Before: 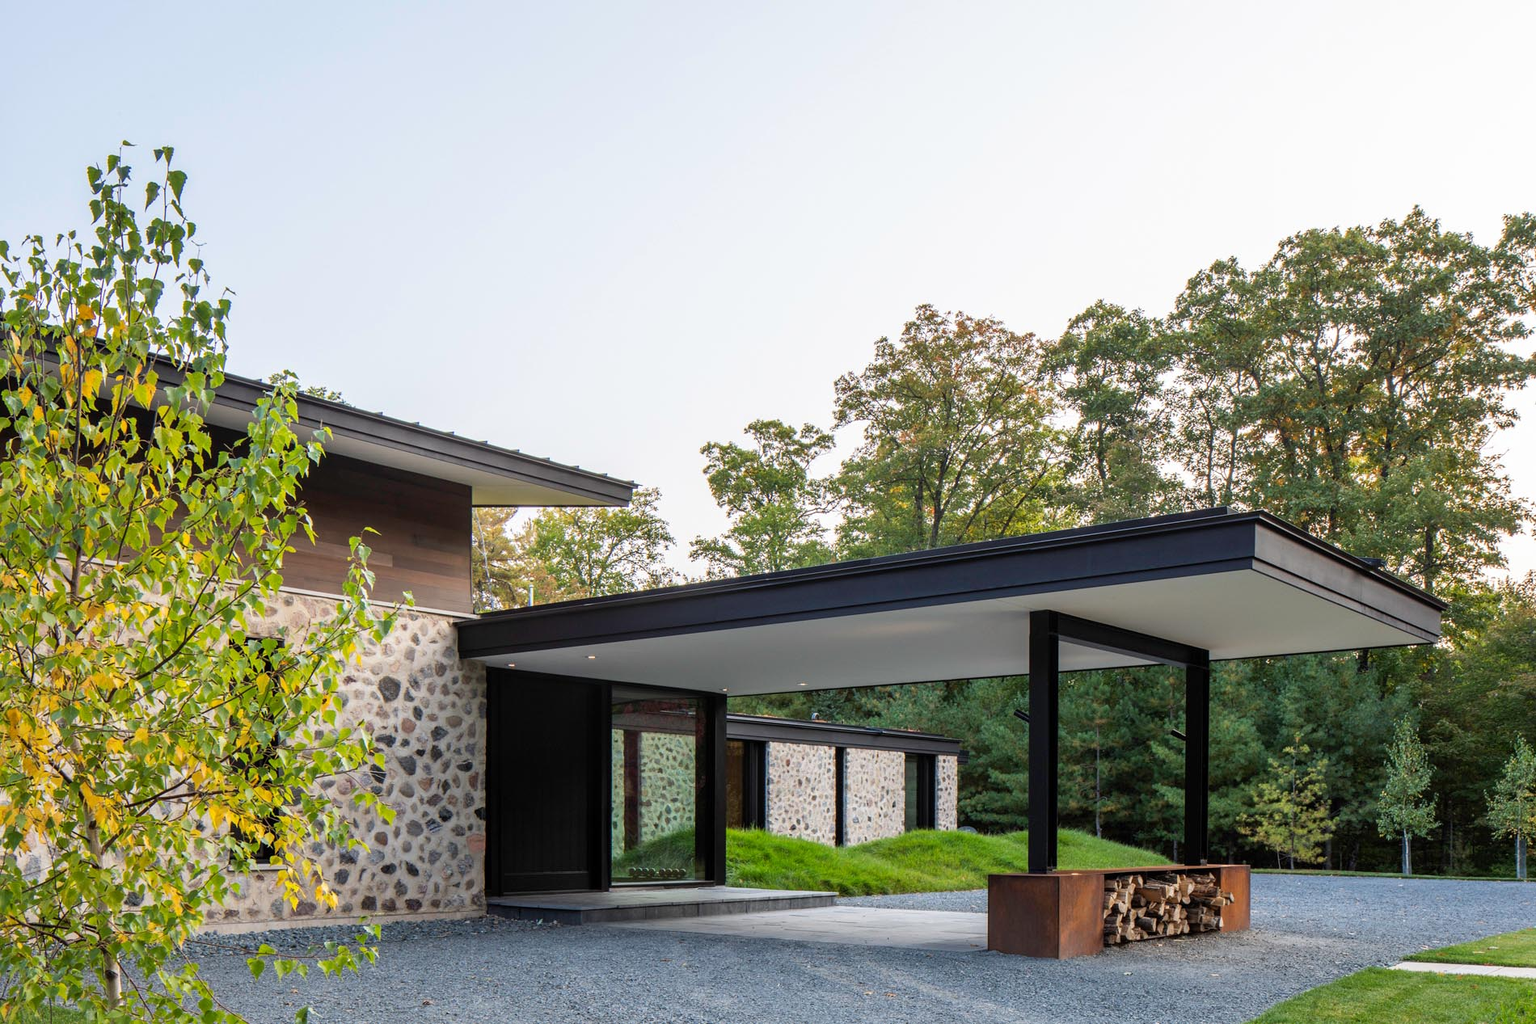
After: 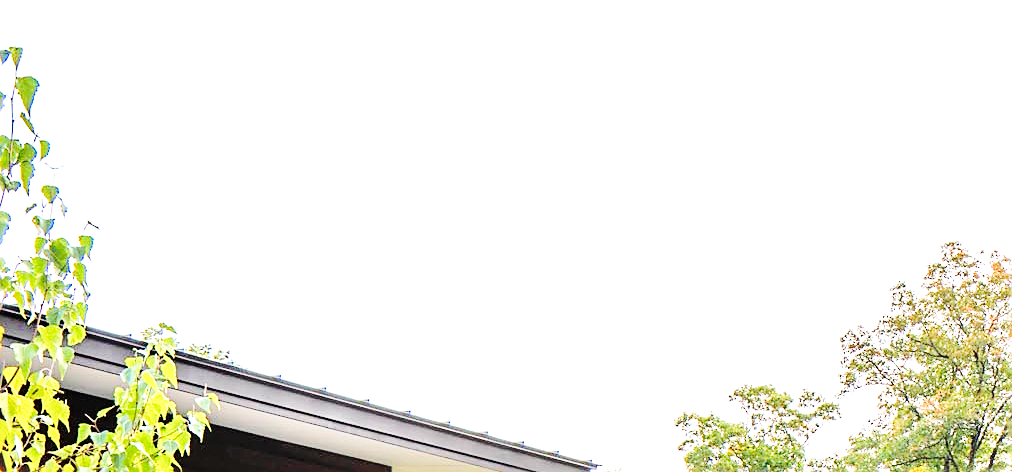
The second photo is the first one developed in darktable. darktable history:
crop: left 10.123%, top 10.708%, right 36.583%, bottom 52.028%
base curve: curves: ch0 [(0, 0) (0.032, 0.037) (0.105, 0.228) (0.435, 0.76) (0.856, 0.983) (1, 1)], preserve colors none
sharpen: on, module defaults
color calibration: illuminant same as pipeline (D50), adaptation XYZ, x 0.346, y 0.358, temperature 5014.27 K
exposure: black level correction 0, exposure 0.703 EV, compensate exposure bias true, compensate highlight preservation false
levels: gray 50.79%, white 99.89%
tone curve: curves: ch0 [(0, 0.013) (0.054, 0.018) (0.205, 0.191) (0.289, 0.292) (0.39, 0.424) (0.493, 0.551) (0.666, 0.743) (0.795, 0.841) (1, 0.998)]; ch1 [(0, 0) (0.385, 0.343) (0.439, 0.415) (0.494, 0.495) (0.501, 0.501) (0.51, 0.509) (0.54, 0.552) (0.586, 0.614) (0.66, 0.706) (0.783, 0.804) (1, 1)]; ch2 [(0, 0) (0.32, 0.281) (0.403, 0.399) (0.441, 0.428) (0.47, 0.469) (0.498, 0.496) (0.524, 0.538) (0.566, 0.579) (0.633, 0.665) (0.7, 0.711) (1, 1)], color space Lab, linked channels, preserve colors none
